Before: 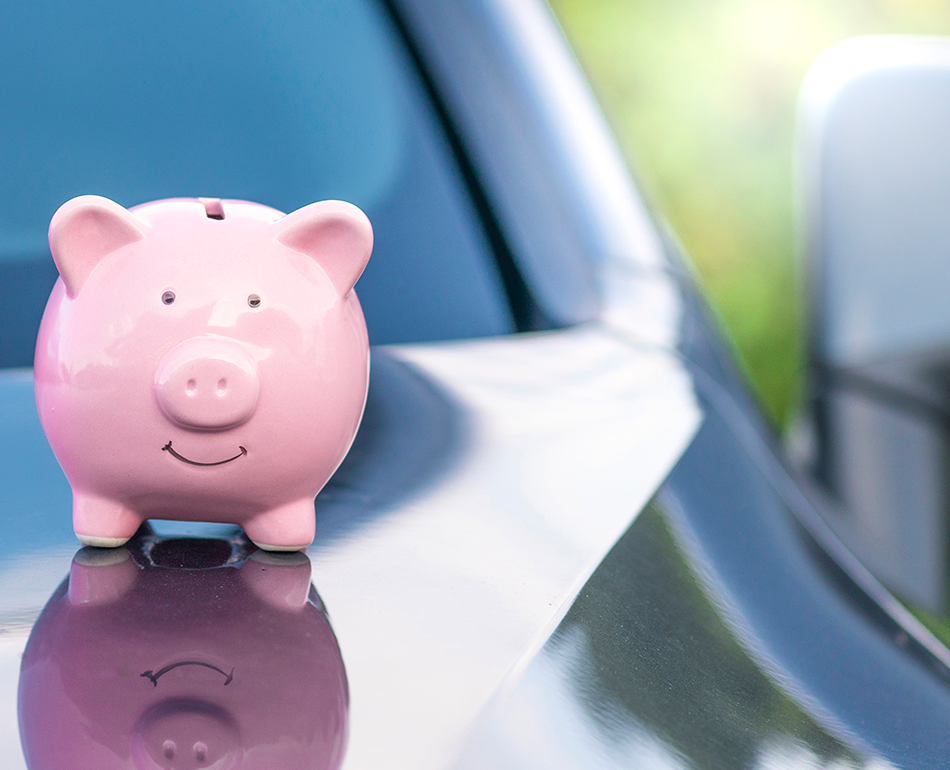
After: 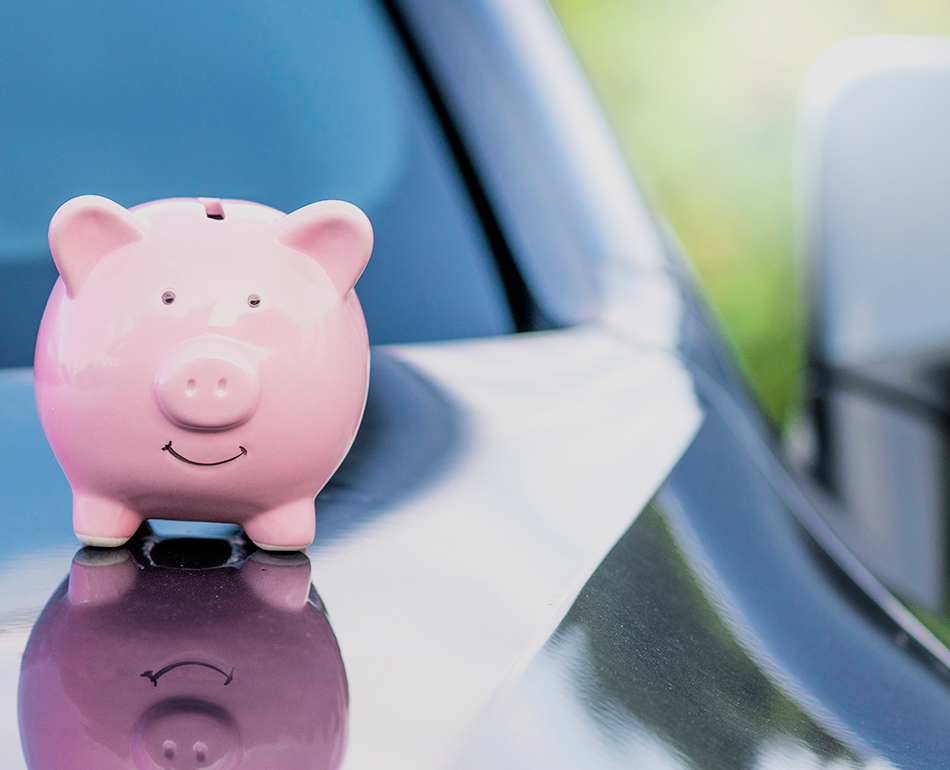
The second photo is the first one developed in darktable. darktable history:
filmic rgb: black relative exposure -5.06 EV, white relative exposure 3.98 EV, hardness 2.89, contrast 1.299
